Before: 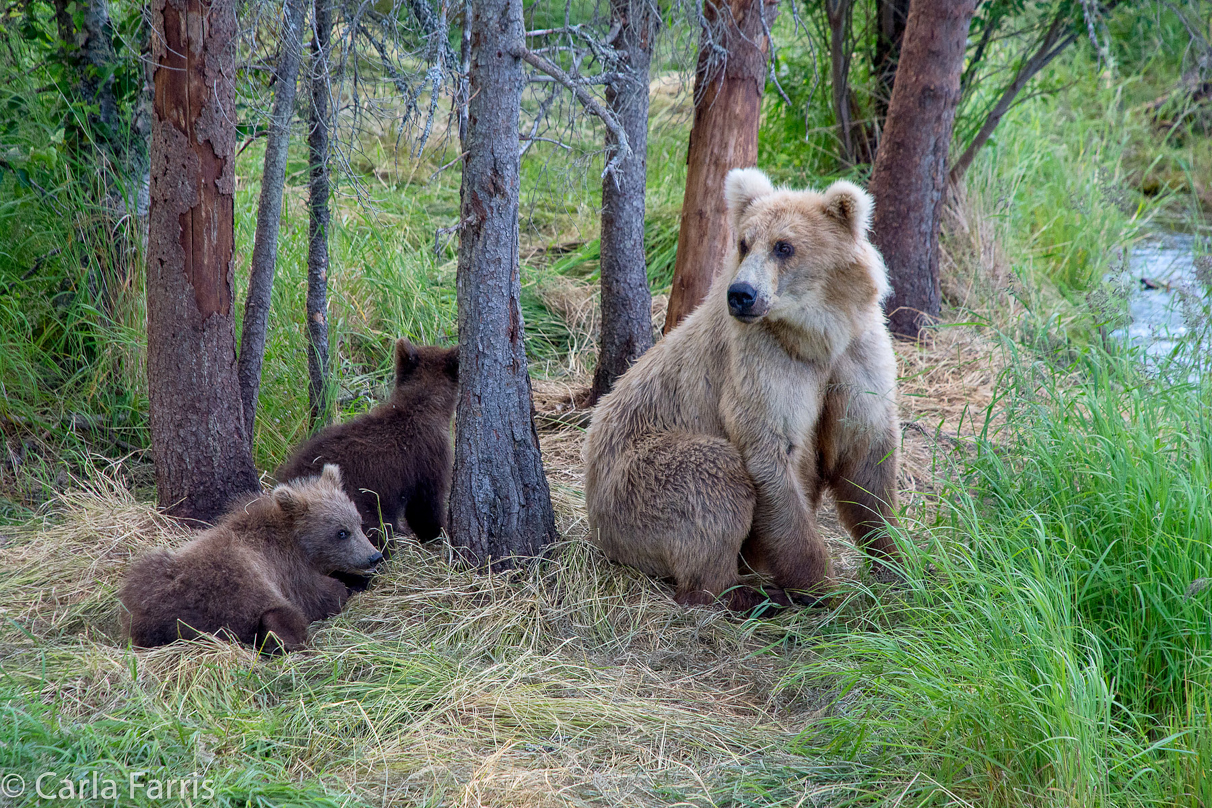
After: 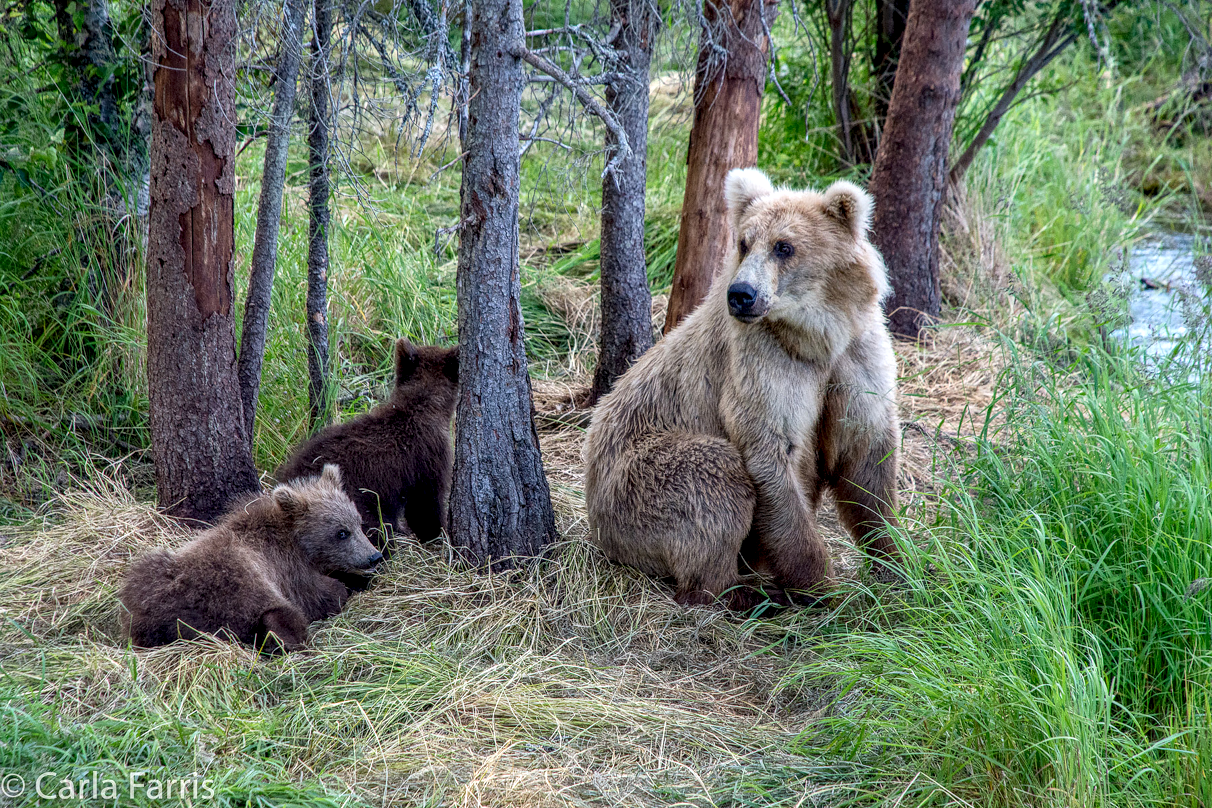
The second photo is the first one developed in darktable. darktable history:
local contrast: highlights 30%, detail 150%
